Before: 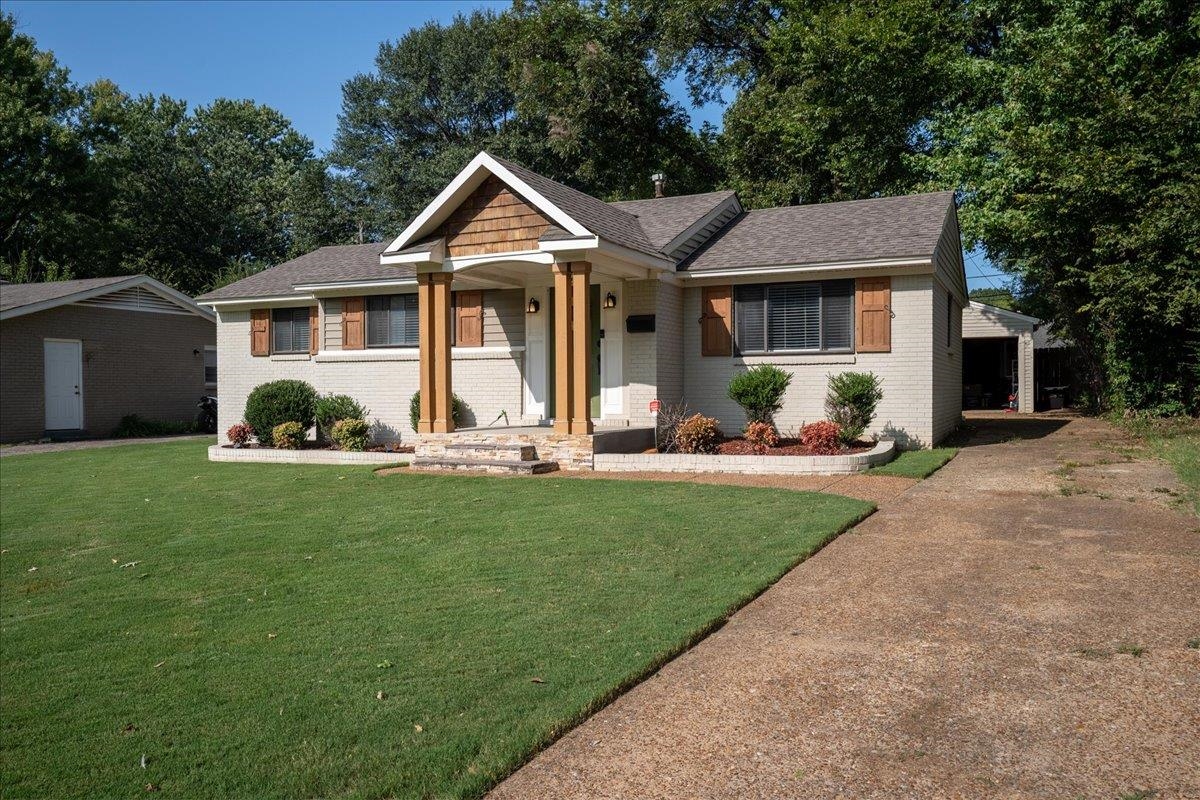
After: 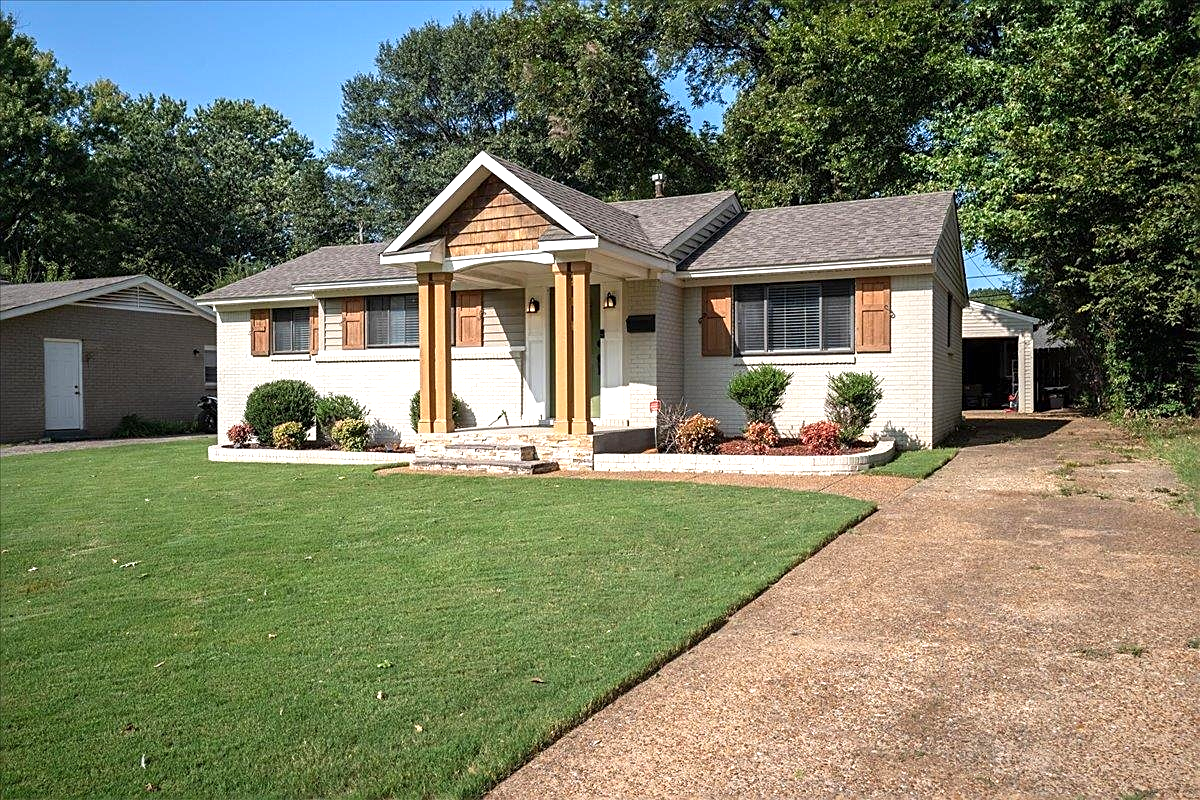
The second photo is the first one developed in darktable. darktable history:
exposure: black level correction 0, exposure 0.693 EV, compensate highlight preservation false
sharpen: on, module defaults
